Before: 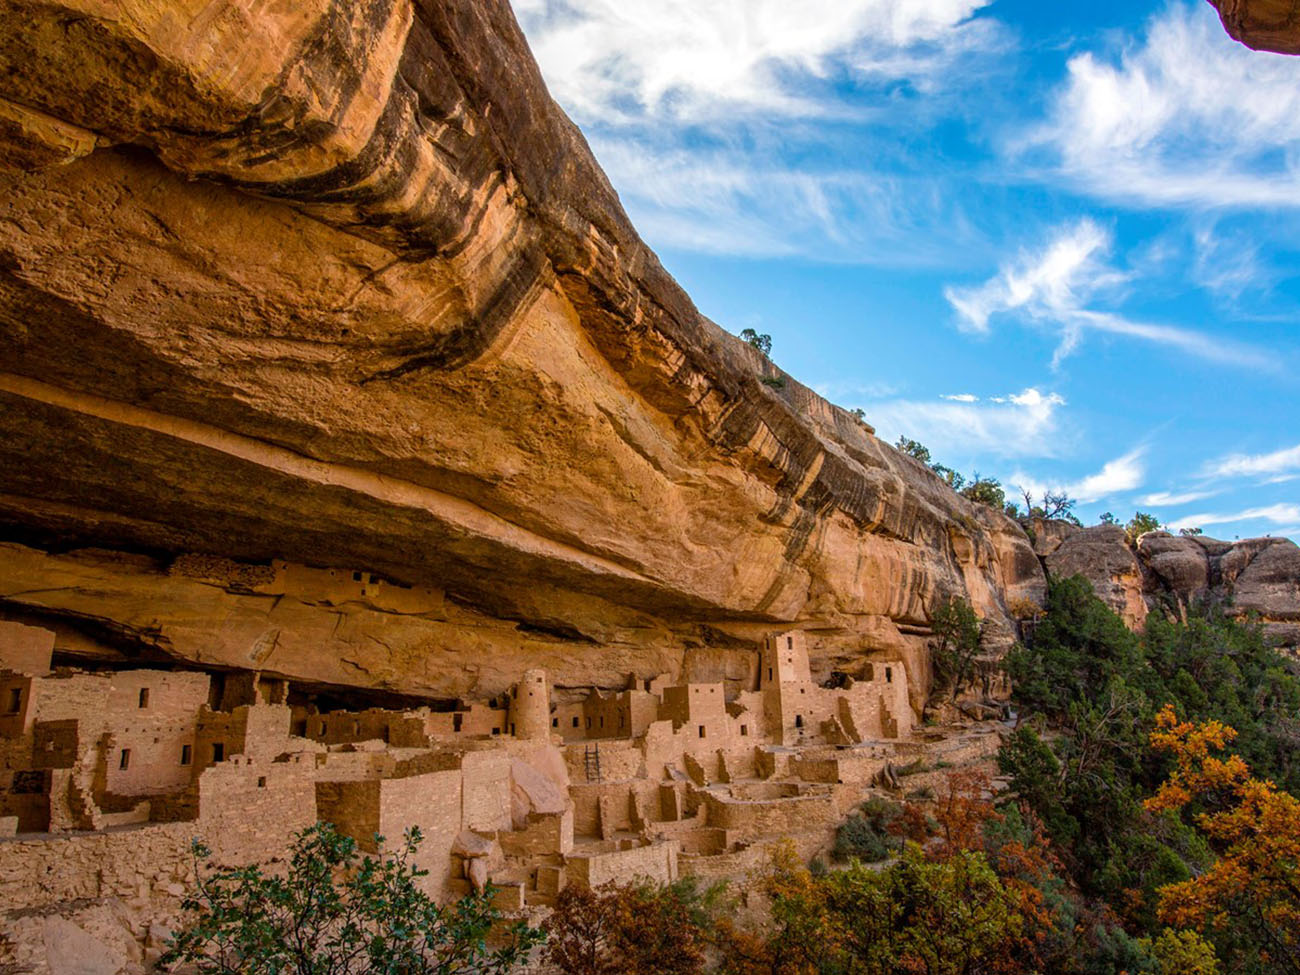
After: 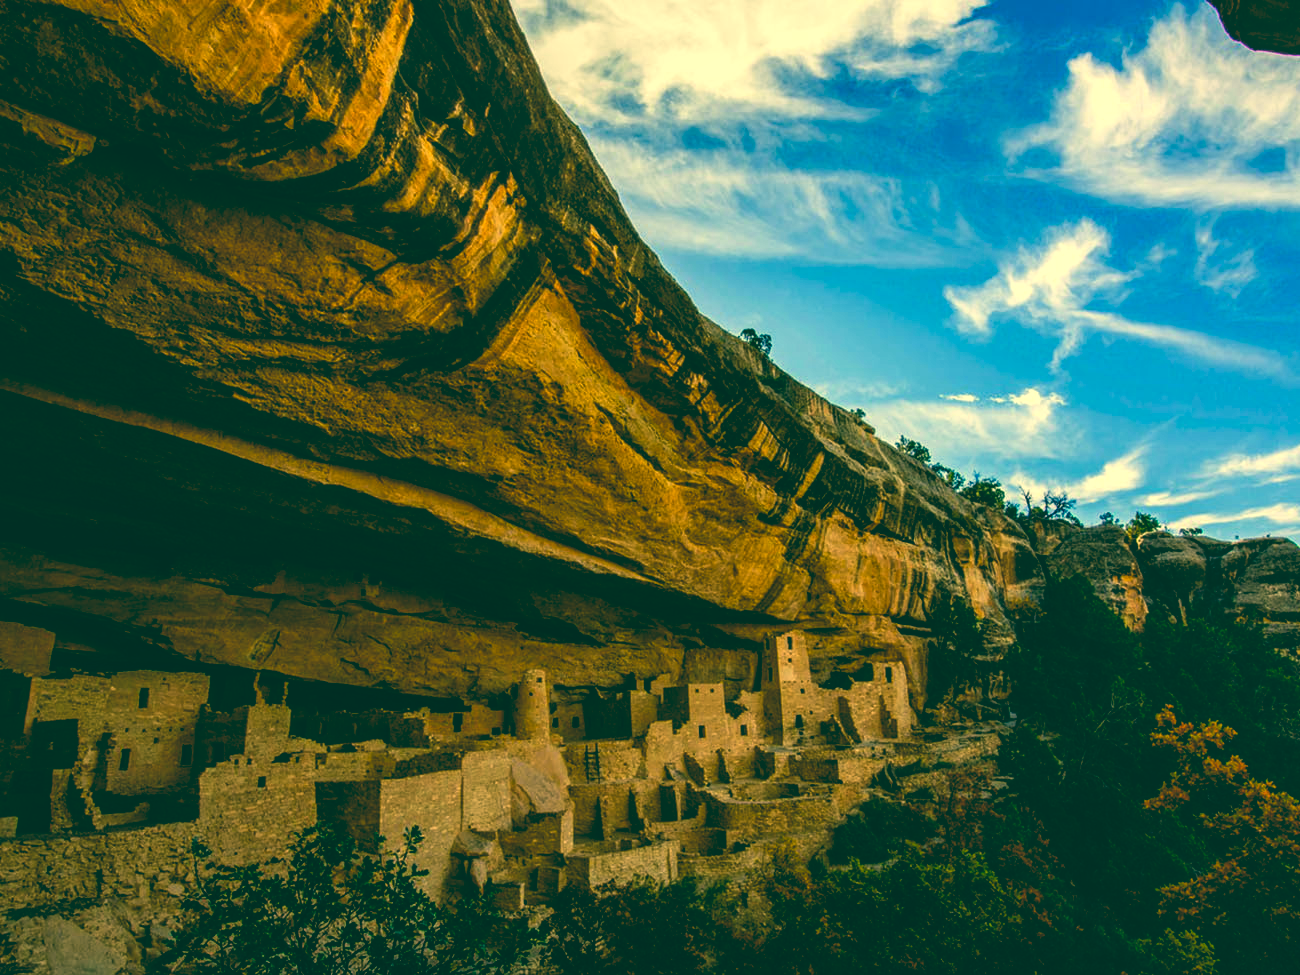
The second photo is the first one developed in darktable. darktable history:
local contrast: on, module defaults
color correction: highlights a* 1.83, highlights b* 34.02, shadows a* -36.68, shadows b* -5.48
base curve: curves: ch0 [(0, 0.02) (0.083, 0.036) (1, 1)], preserve colors none
